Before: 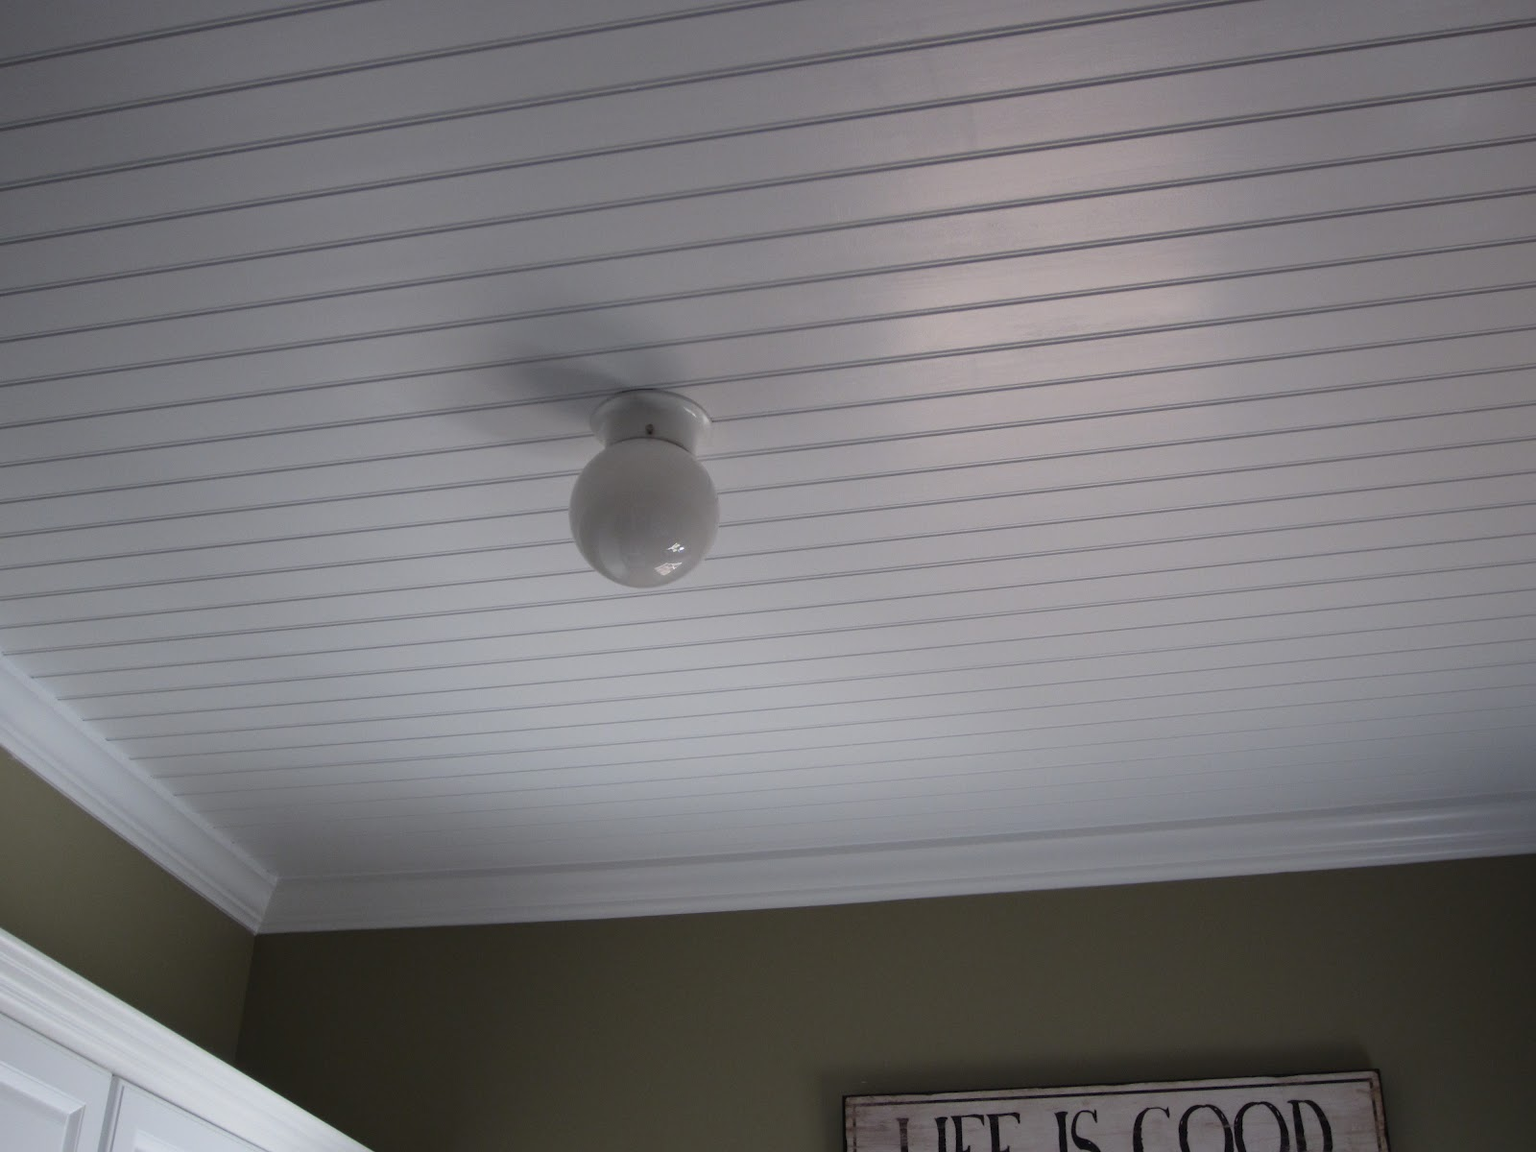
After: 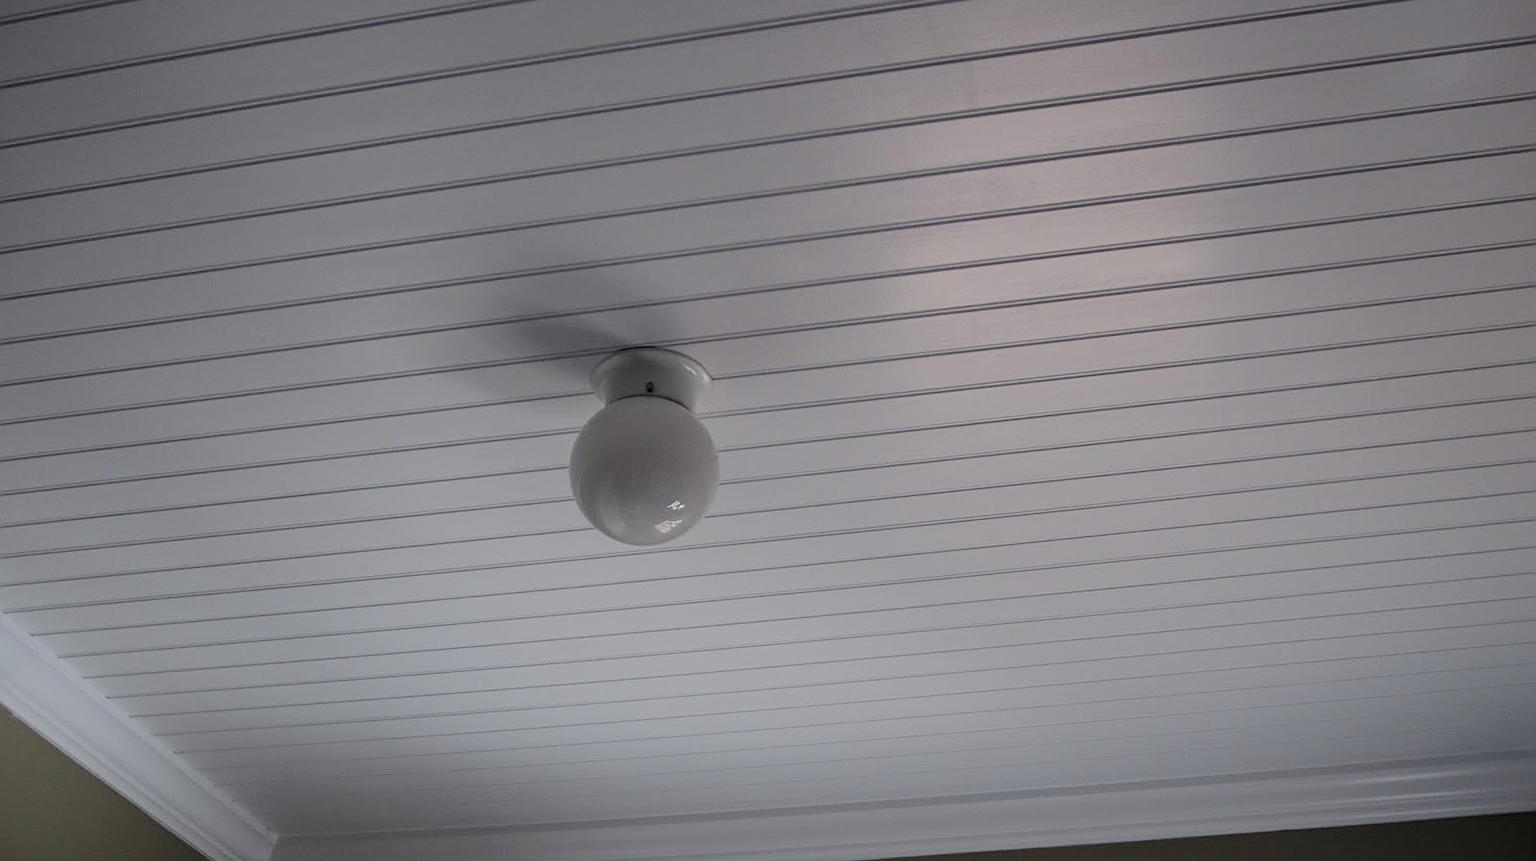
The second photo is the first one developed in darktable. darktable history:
sharpen: on, module defaults
crop: top 3.683%, bottom 21.535%
filmic rgb: black relative exposure -7.15 EV, white relative exposure 5.38 EV, threshold 2.97 EV, hardness 3.02, color science v5 (2021), contrast in shadows safe, contrast in highlights safe, enable highlight reconstruction true
local contrast: on, module defaults
